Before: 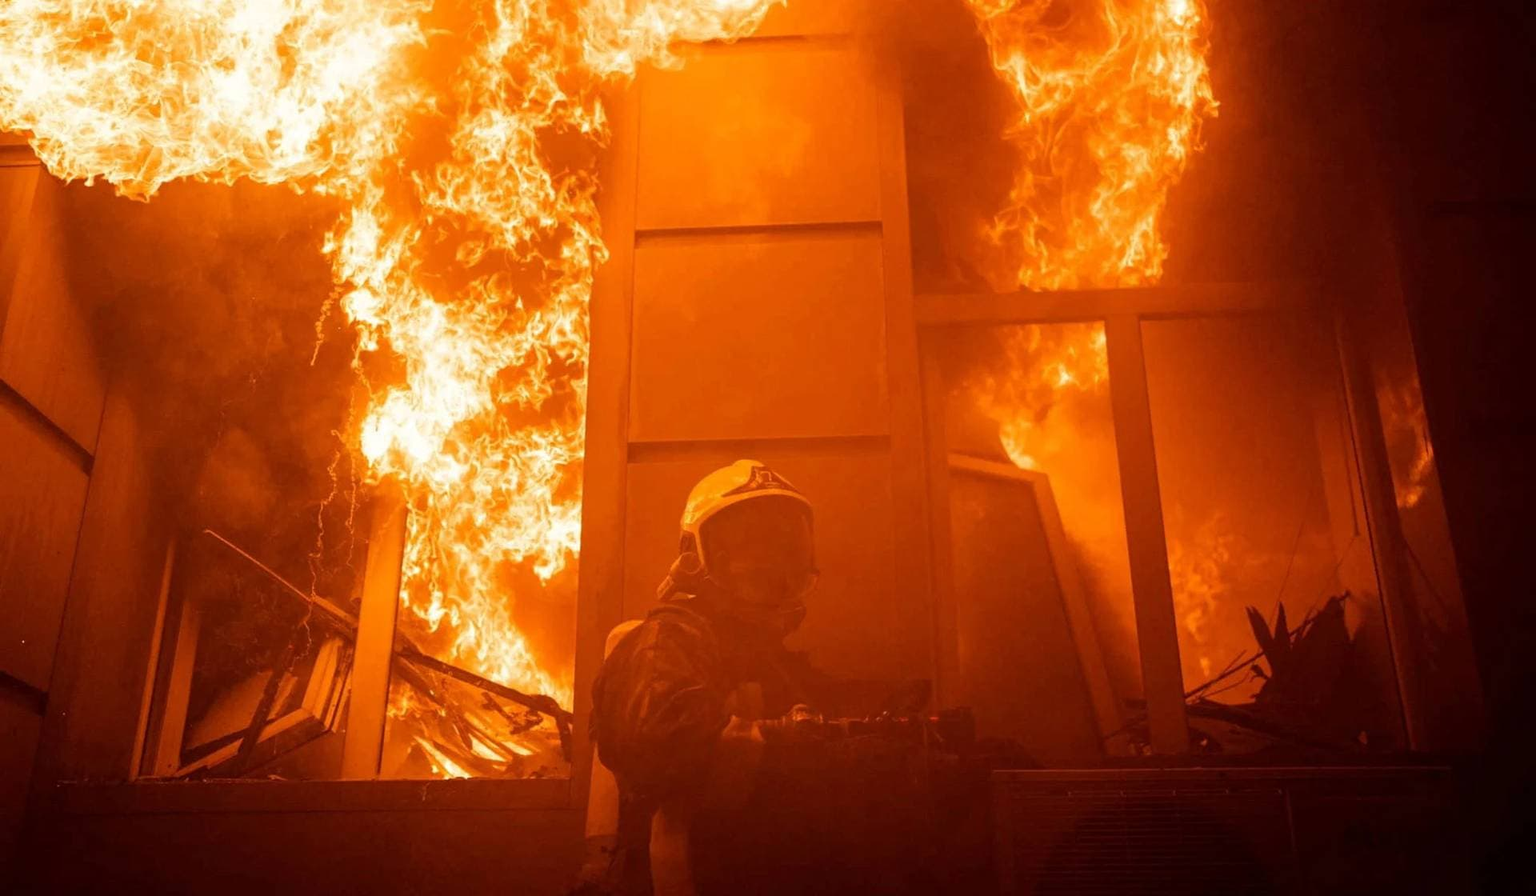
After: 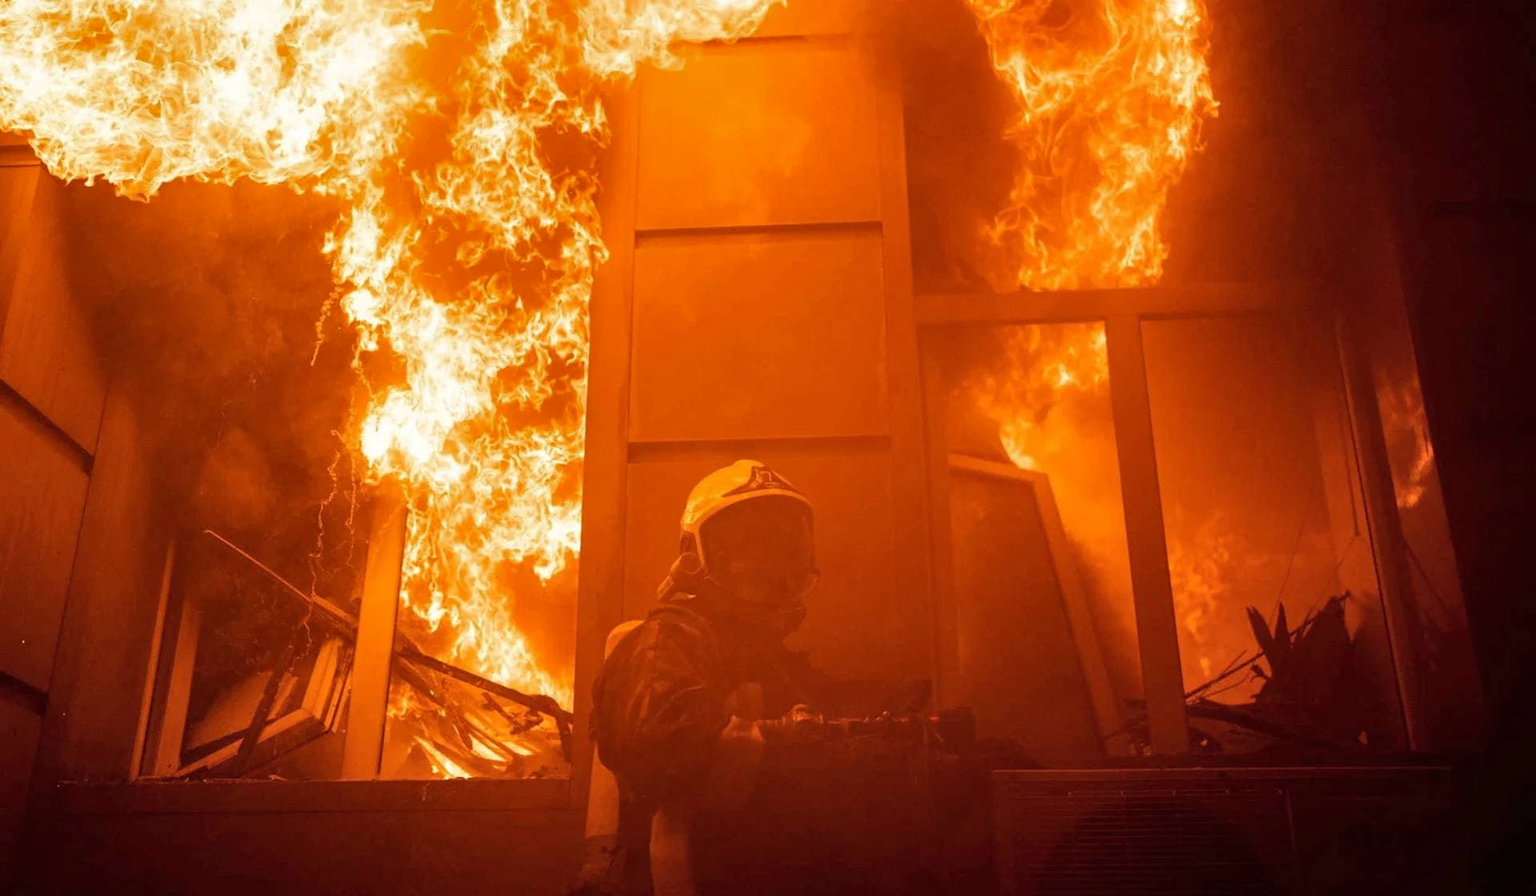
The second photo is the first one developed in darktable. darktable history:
shadows and highlights: radius 126.45, shadows 30.31, highlights -30.78, low approximation 0.01, soften with gaussian
